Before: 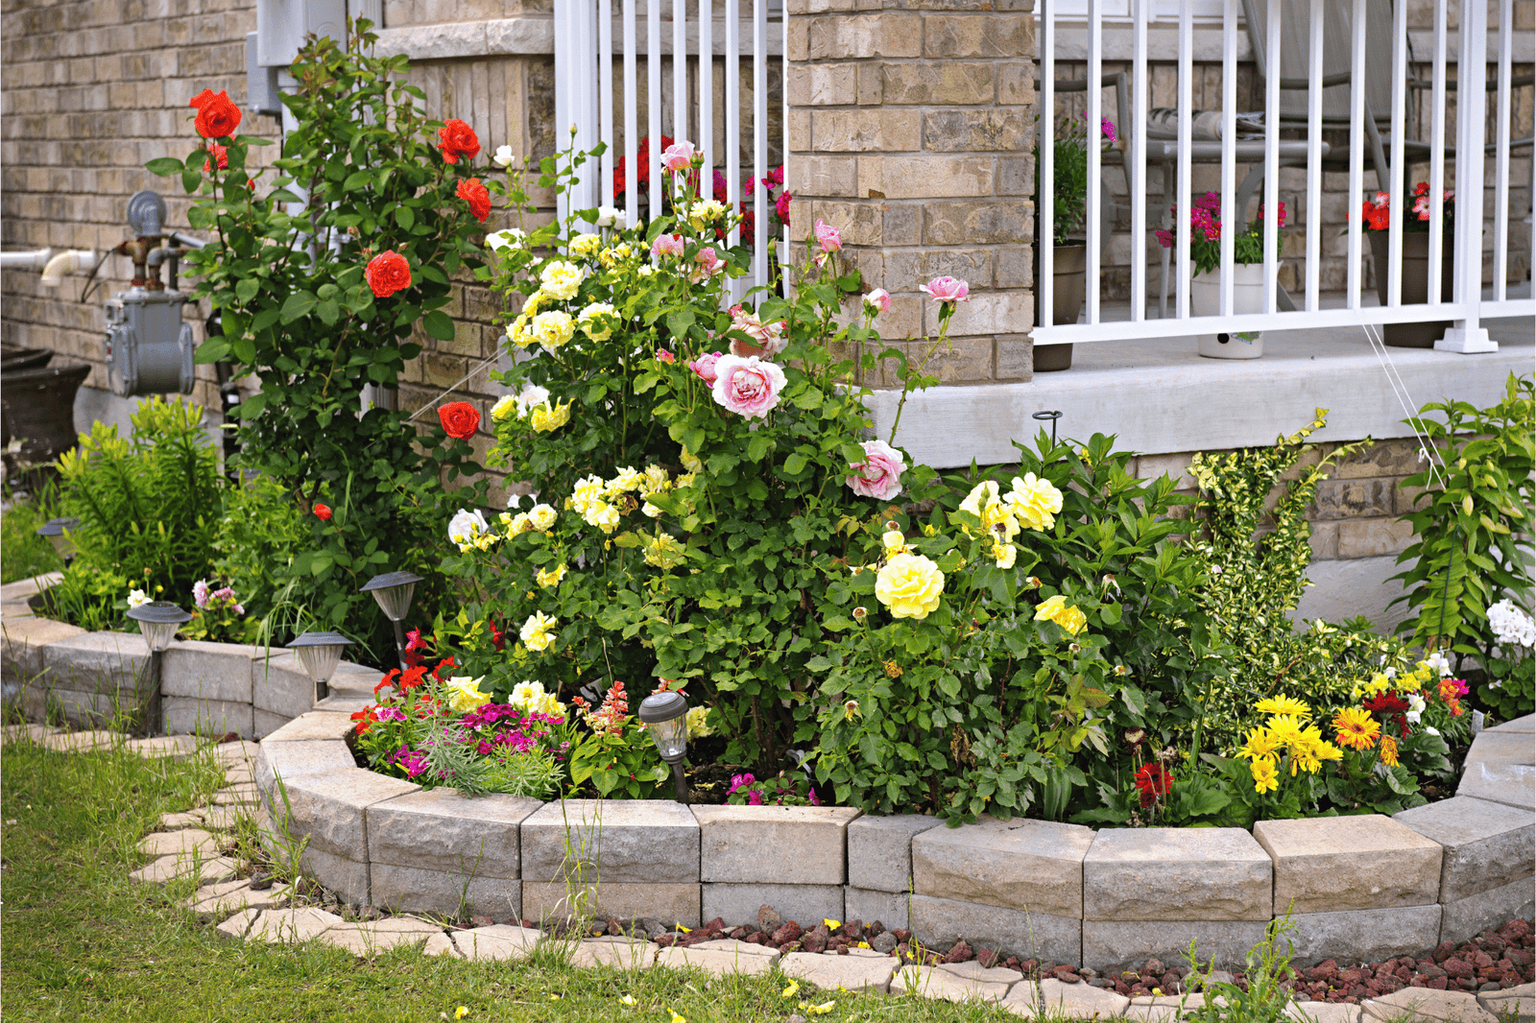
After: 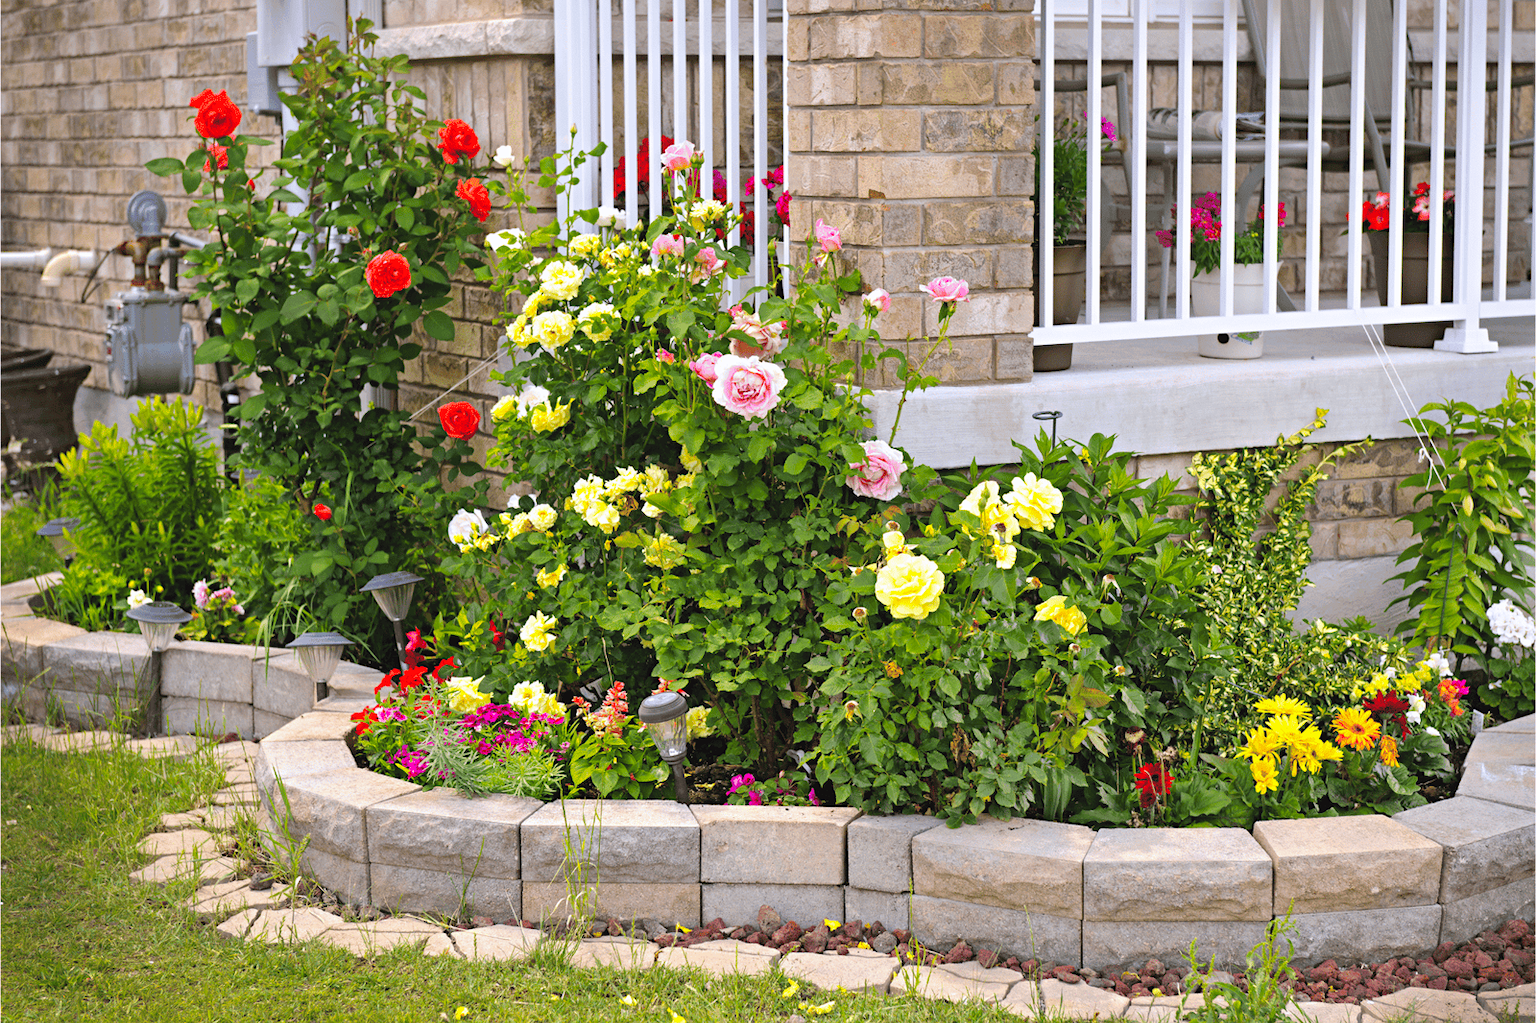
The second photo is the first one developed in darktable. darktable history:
contrast brightness saturation: brightness 0.089, saturation 0.191
